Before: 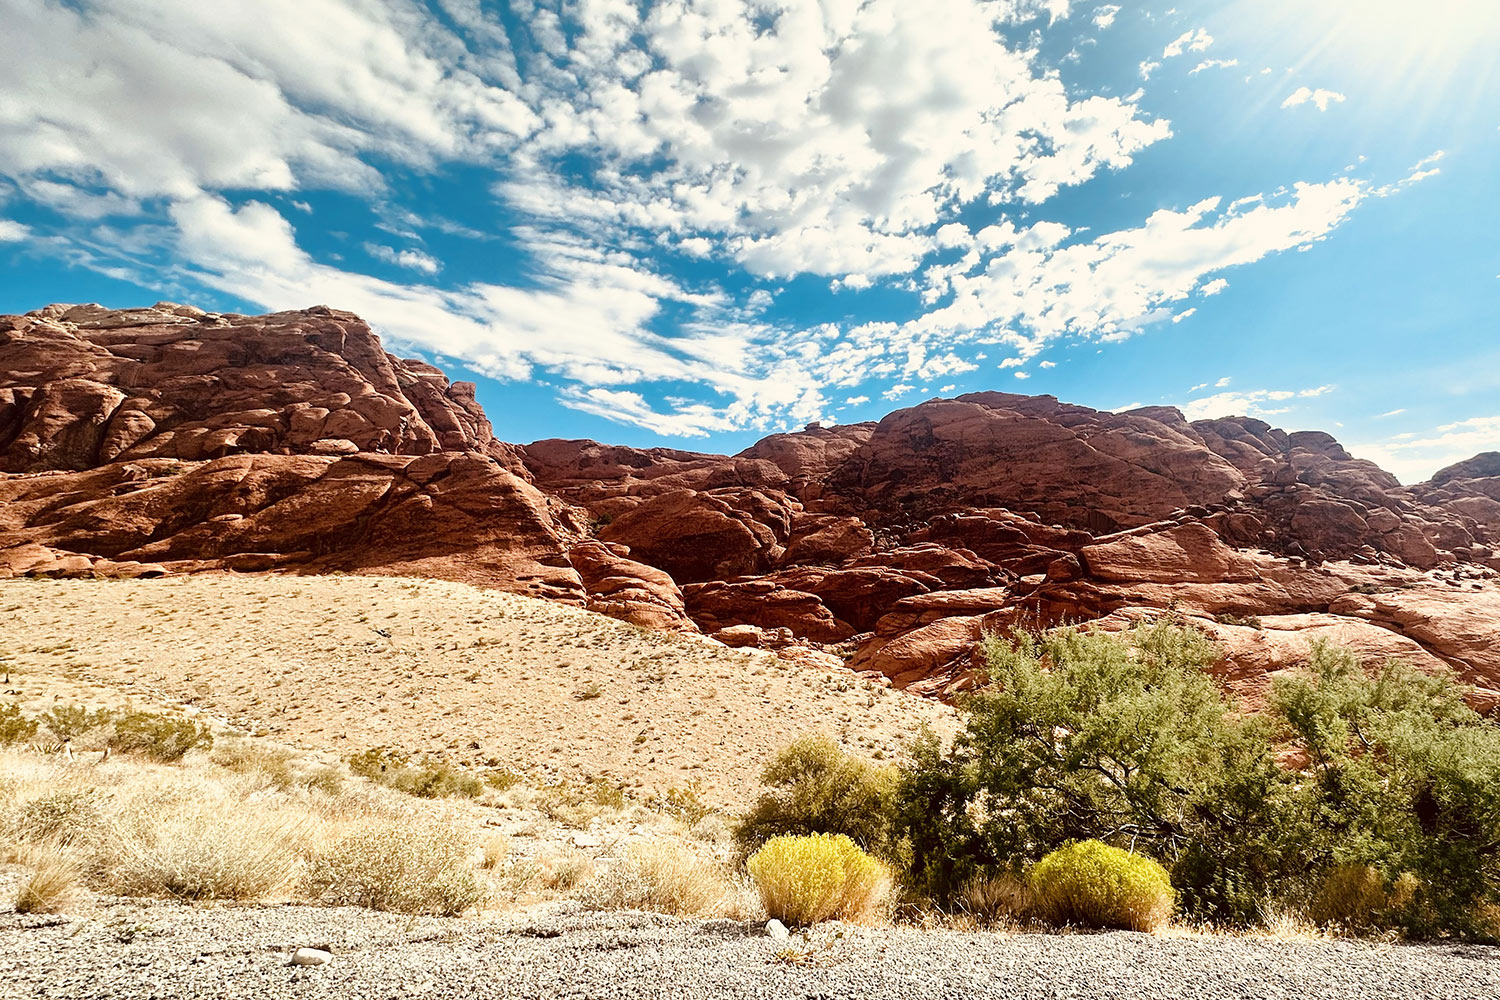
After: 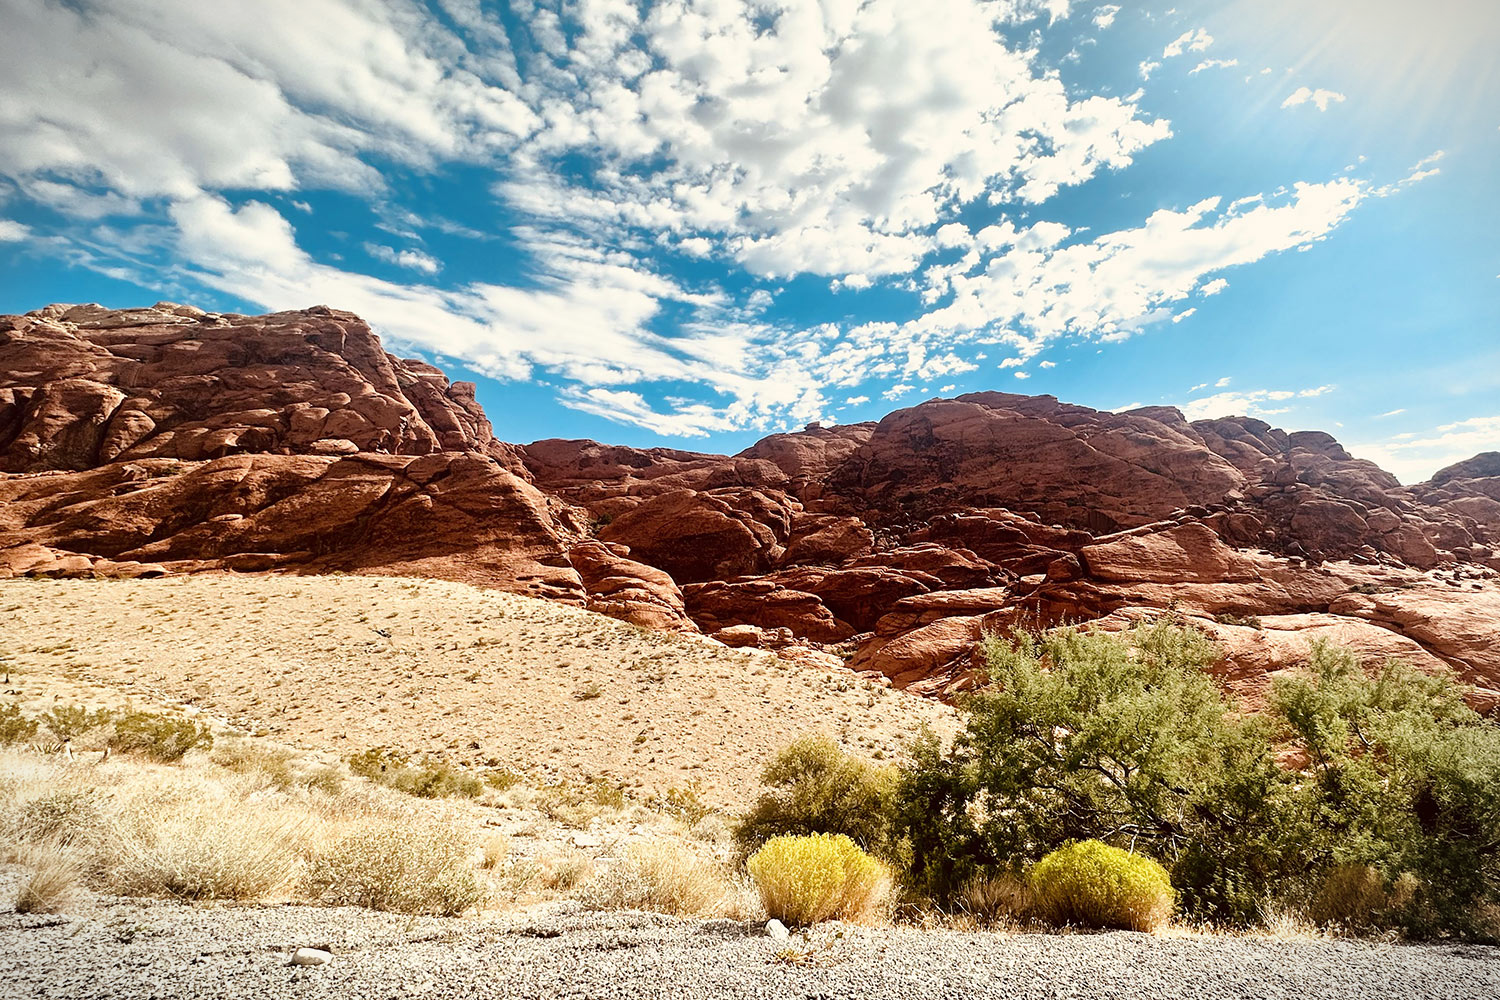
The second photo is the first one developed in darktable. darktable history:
vignetting: fall-off start 99.84%, width/height ratio 1.304
